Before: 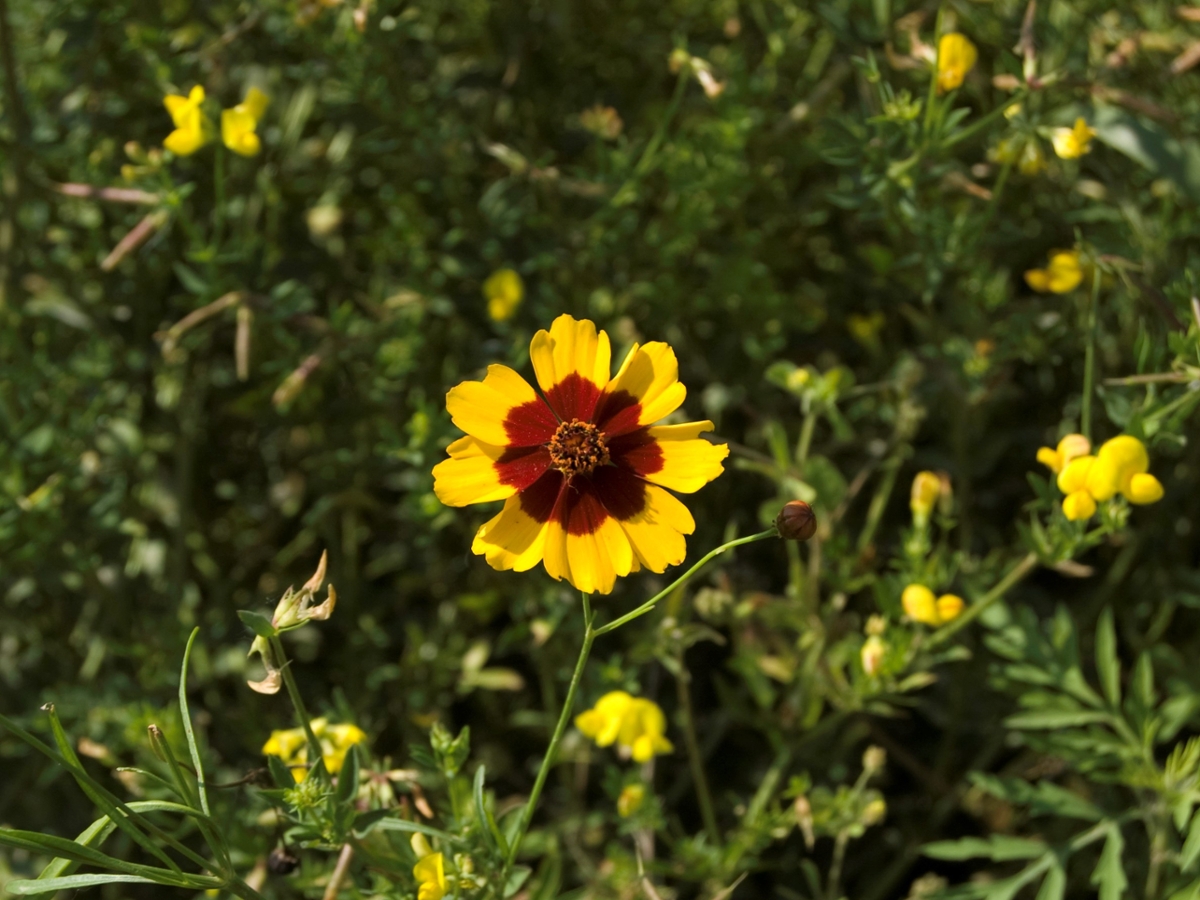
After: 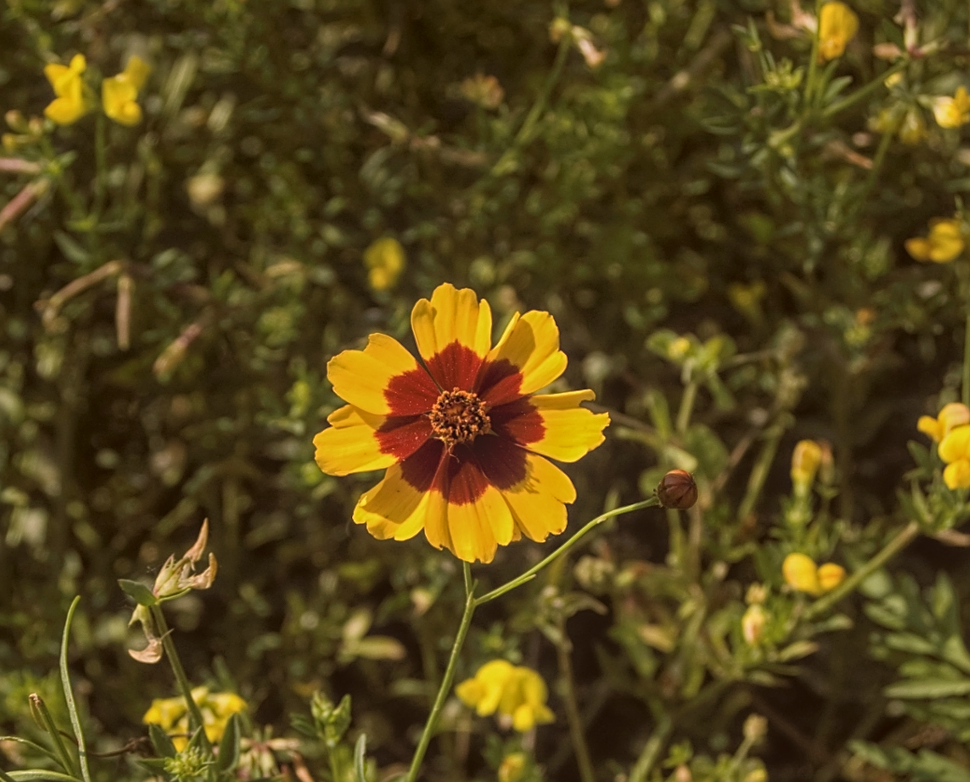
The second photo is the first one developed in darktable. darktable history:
crop: left 9.929%, top 3.475%, right 9.188%, bottom 9.529%
exposure: exposure -0.048 EV, compensate highlight preservation false
local contrast: highlights 73%, shadows 15%, midtone range 0.197
sharpen: on, module defaults
rotate and perspective: automatic cropping off
color correction: highlights a* 10.21, highlights b* 9.79, shadows a* 8.61, shadows b* 7.88, saturation 0.8
